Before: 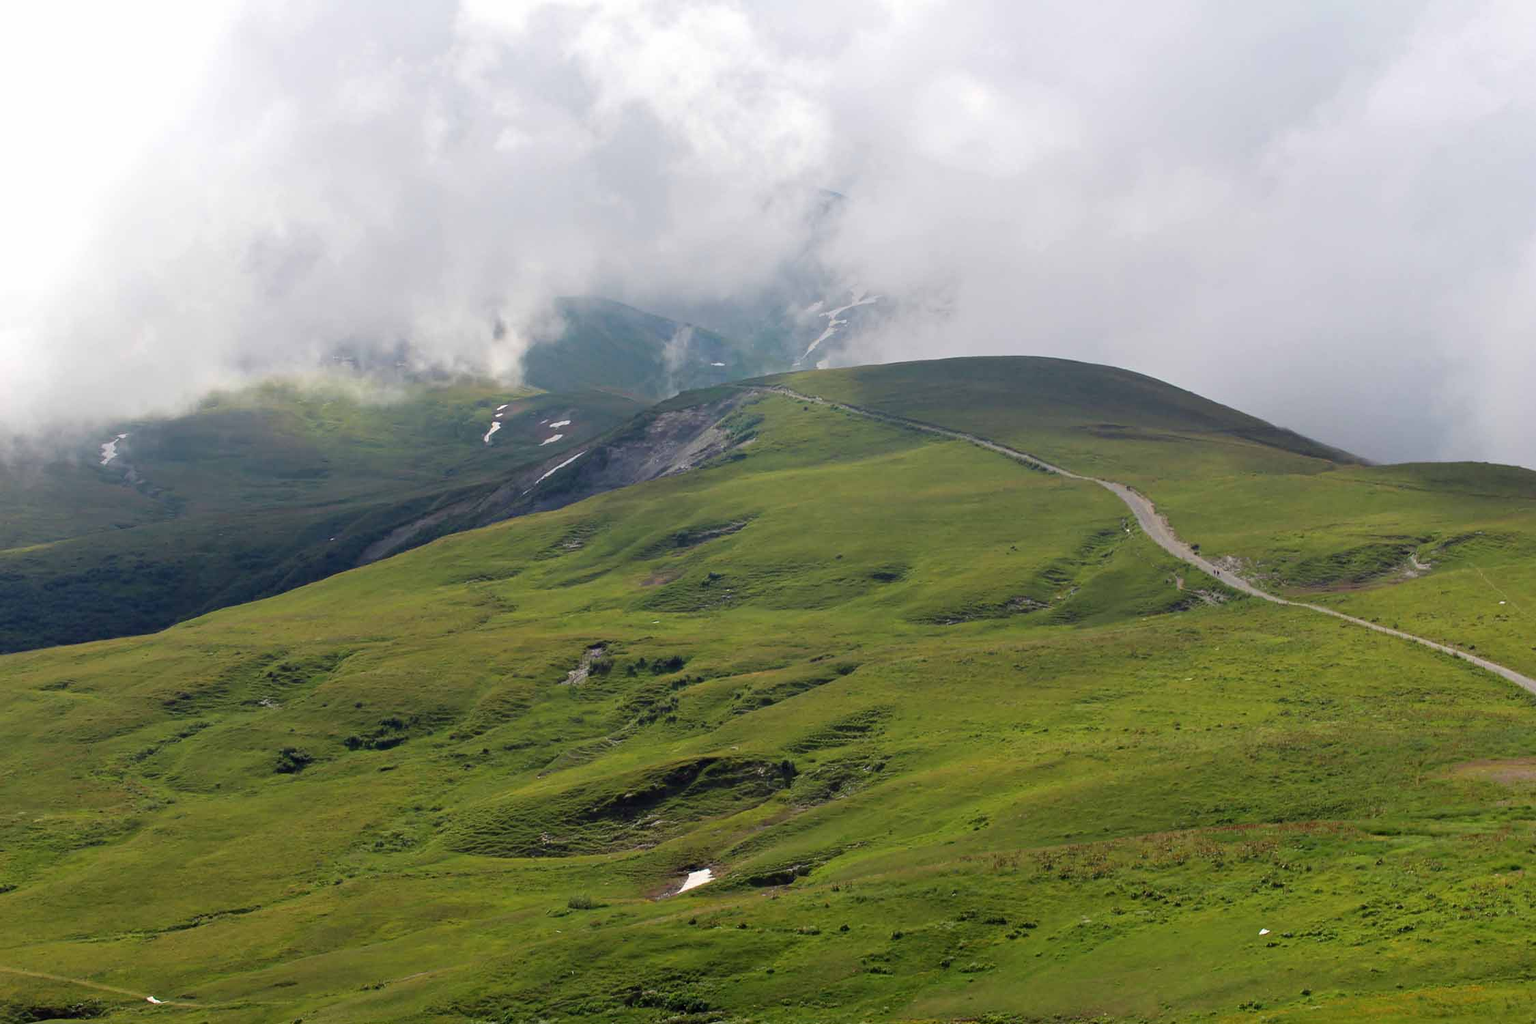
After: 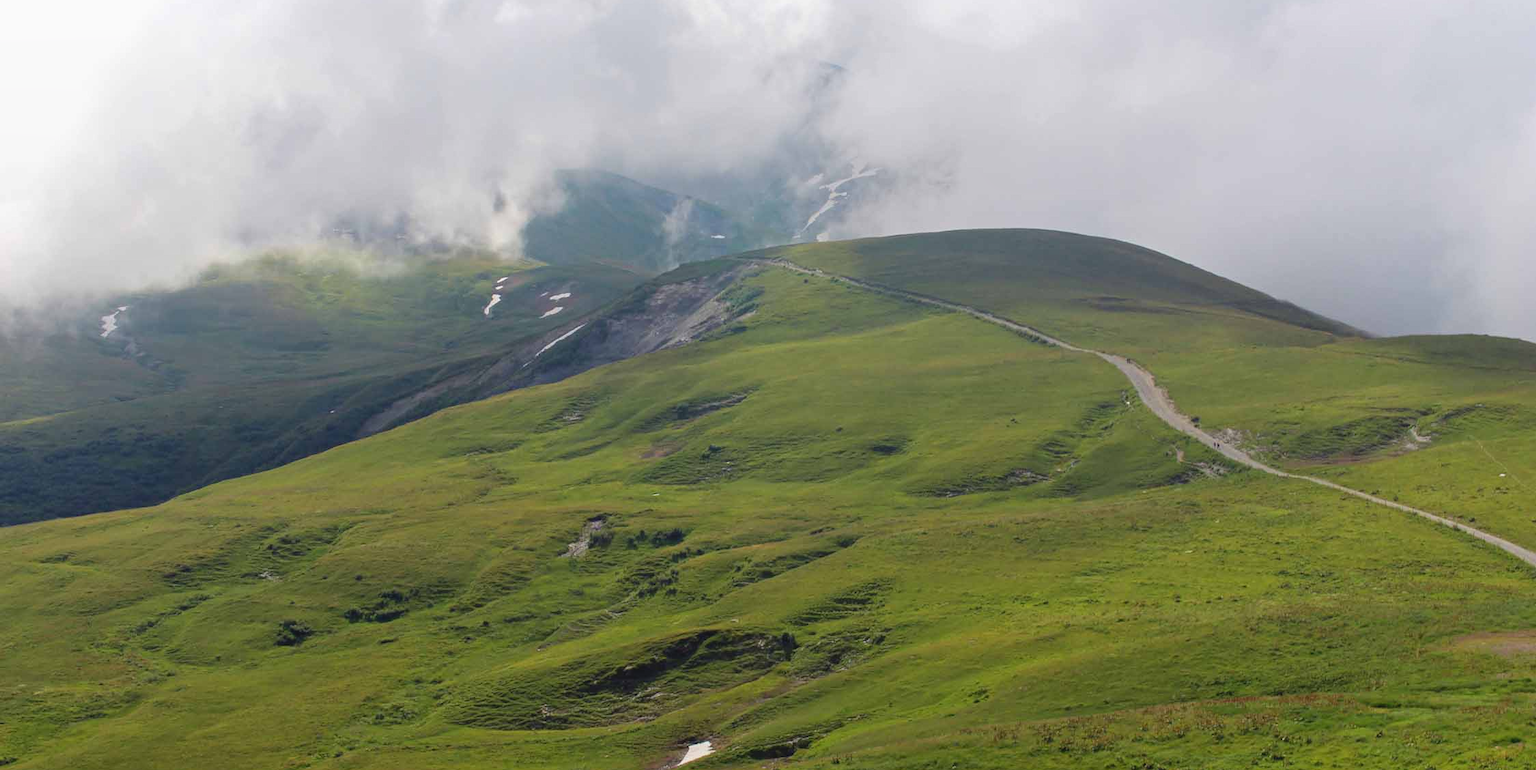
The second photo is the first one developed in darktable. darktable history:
local contrast: highlights 47%, shadows 2%, detail 101%
crop and rotate: top 12.498%, bottom 12.258%
